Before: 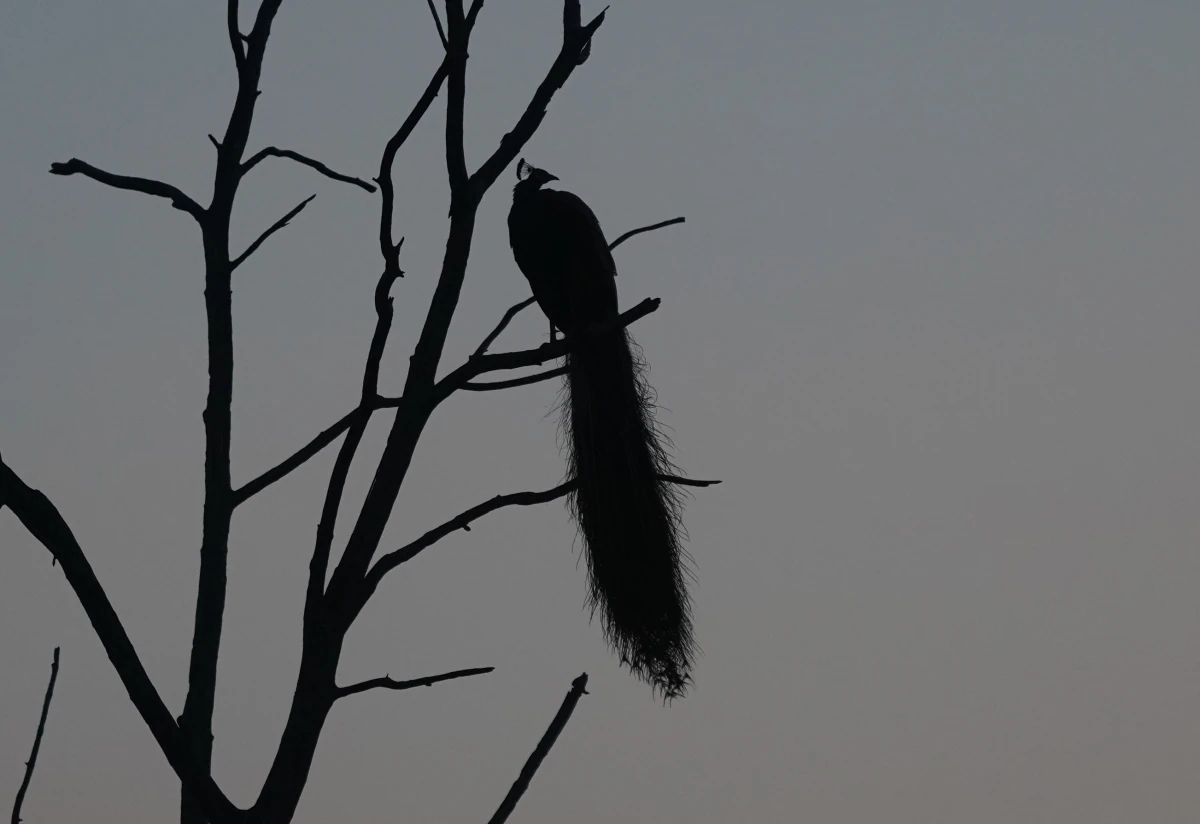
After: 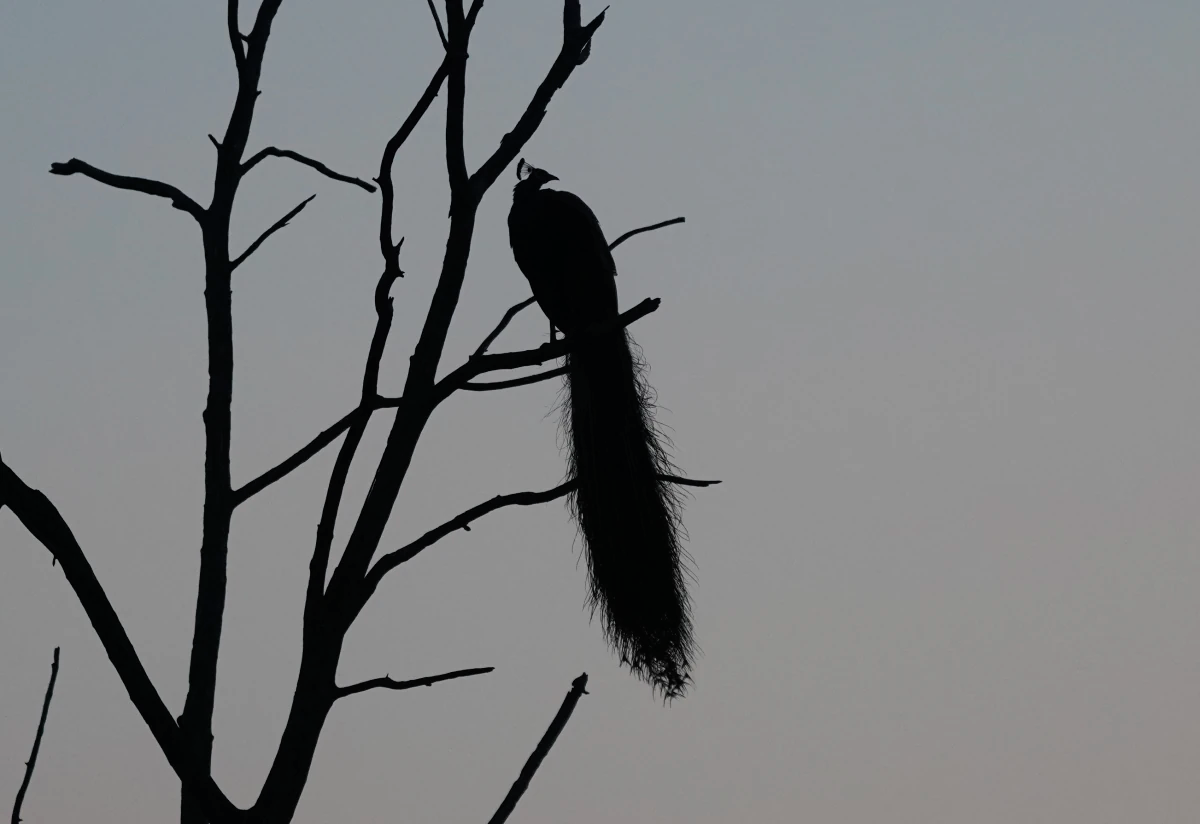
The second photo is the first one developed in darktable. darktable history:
exposure: exposure 0.6 EV, compensate highlight preservation false
filmic rgb: black relative exposure -16 EV, white relative exposure 6.12 EV, hardness 5.22
